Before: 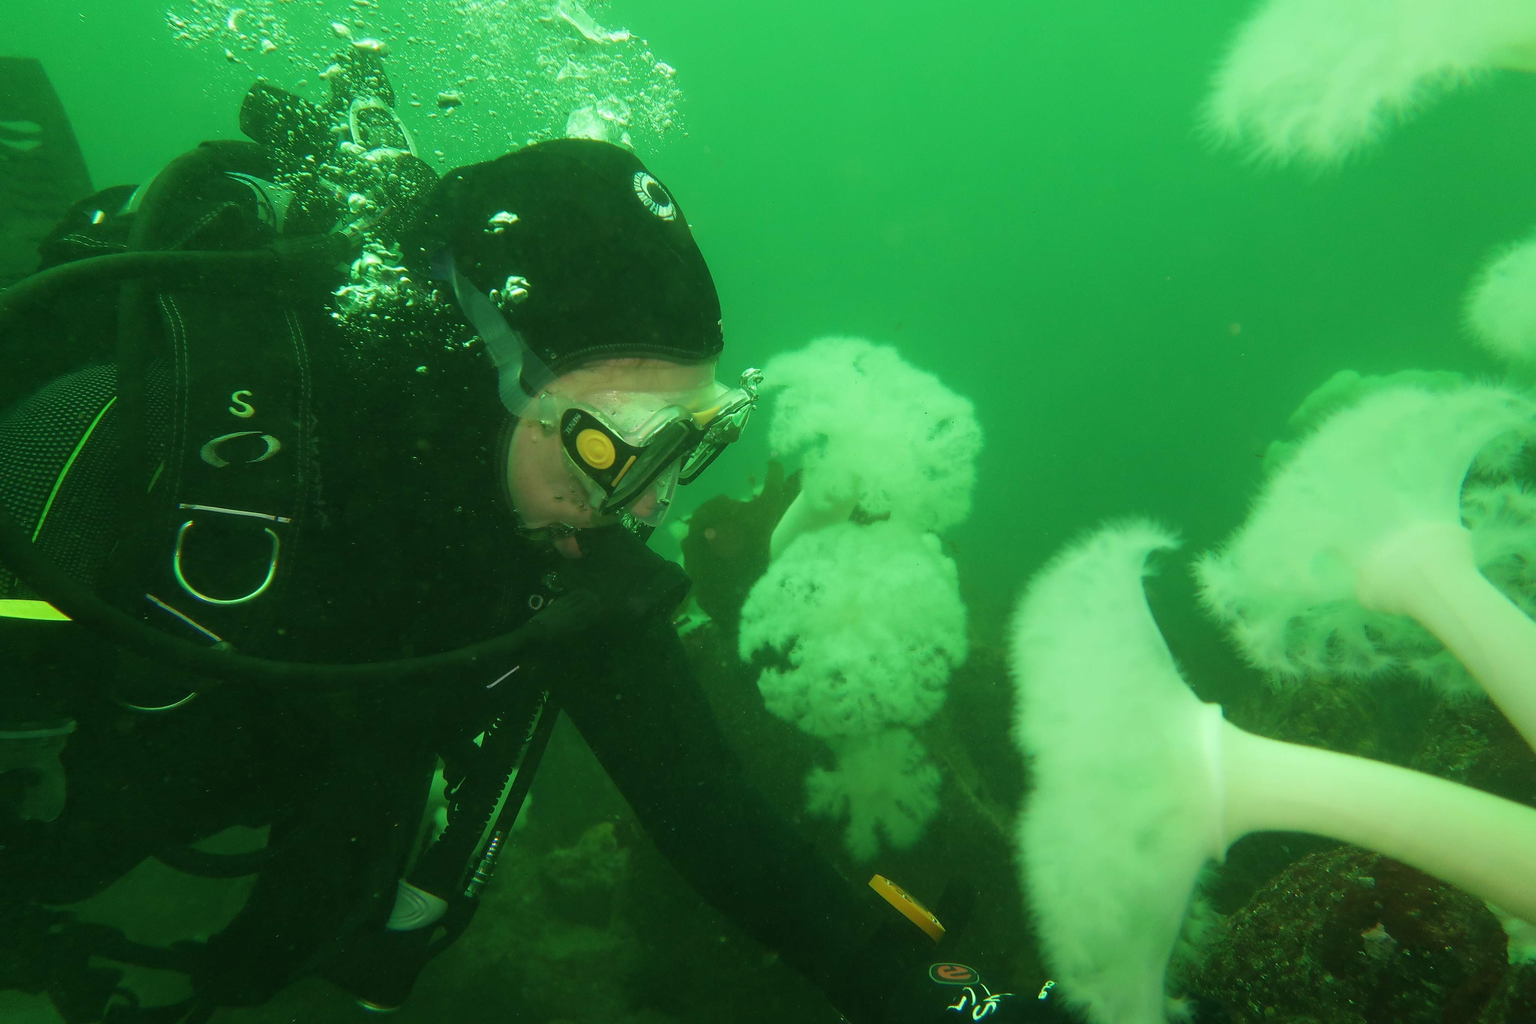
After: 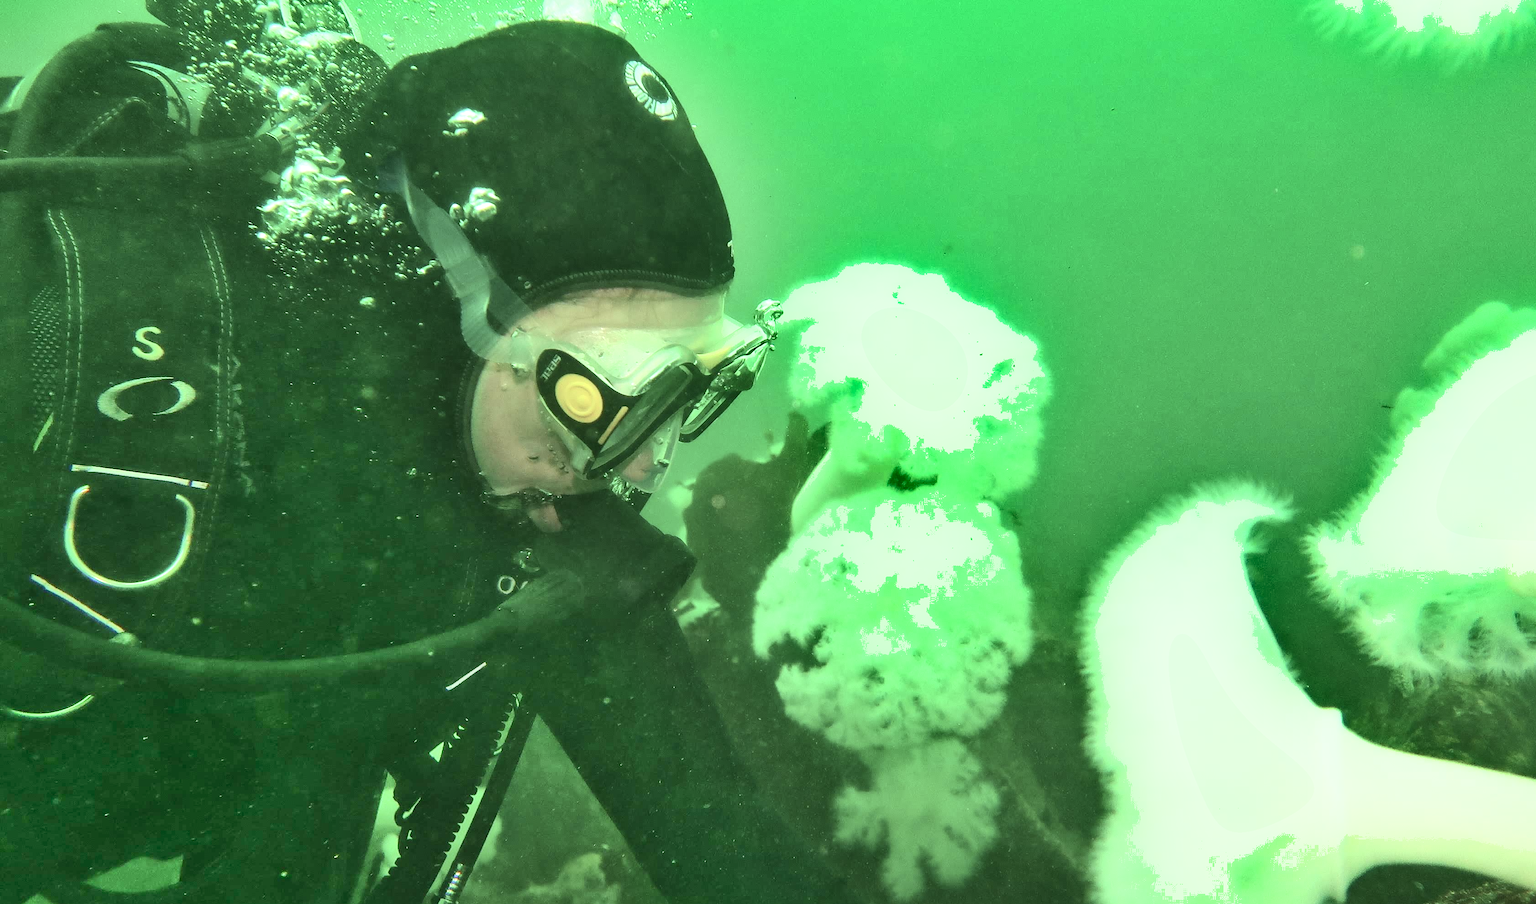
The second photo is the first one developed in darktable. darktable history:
contrast brightness saturation: contrast 0.255, saturation -0.314
shadows and highlights: shadows 73.28, highlights -60.76, soften with gaussian
crop: left 7.85%, top 11.953%, right 10.013%, bottom 15.473%
exposure: black level correction 0, exposure 0.898 EV, compensate exposure bias true, compensate highlight preservation false
